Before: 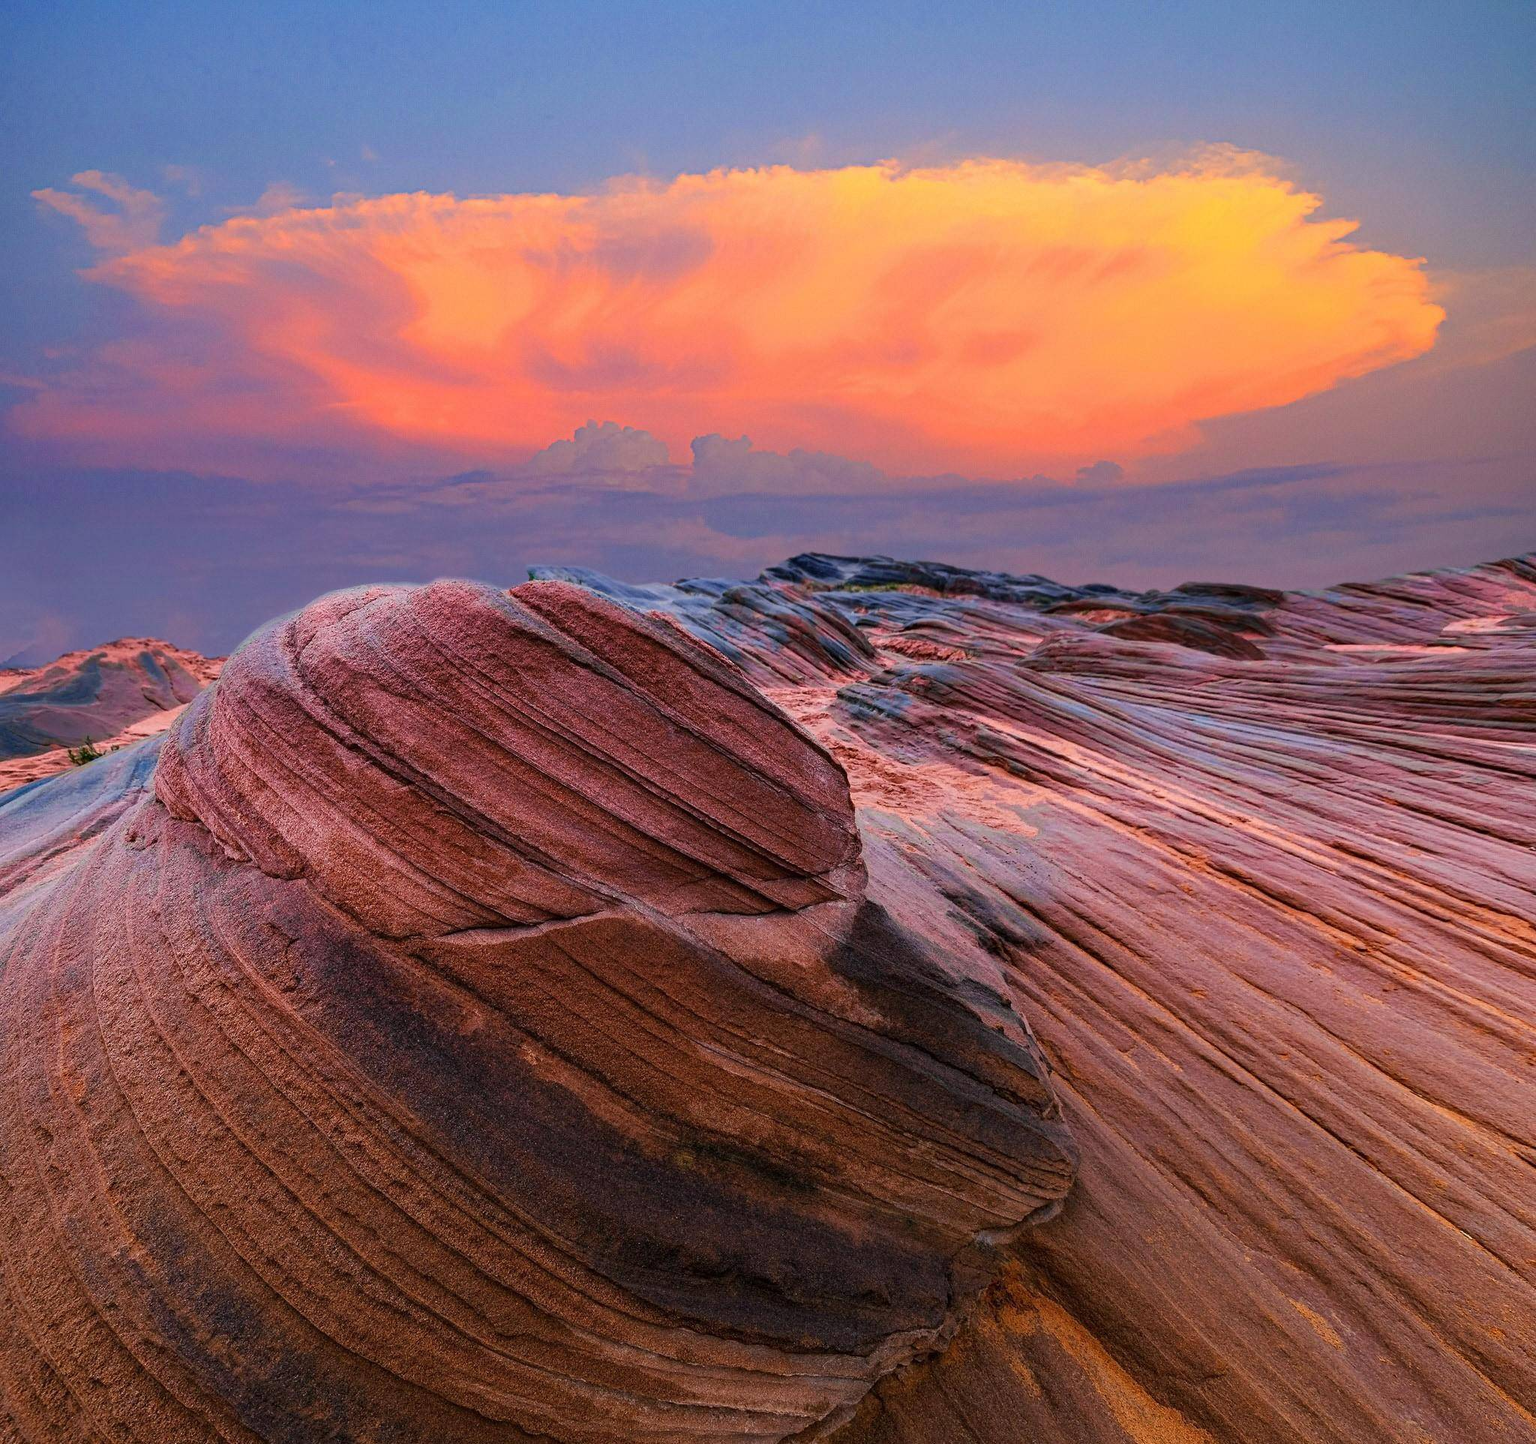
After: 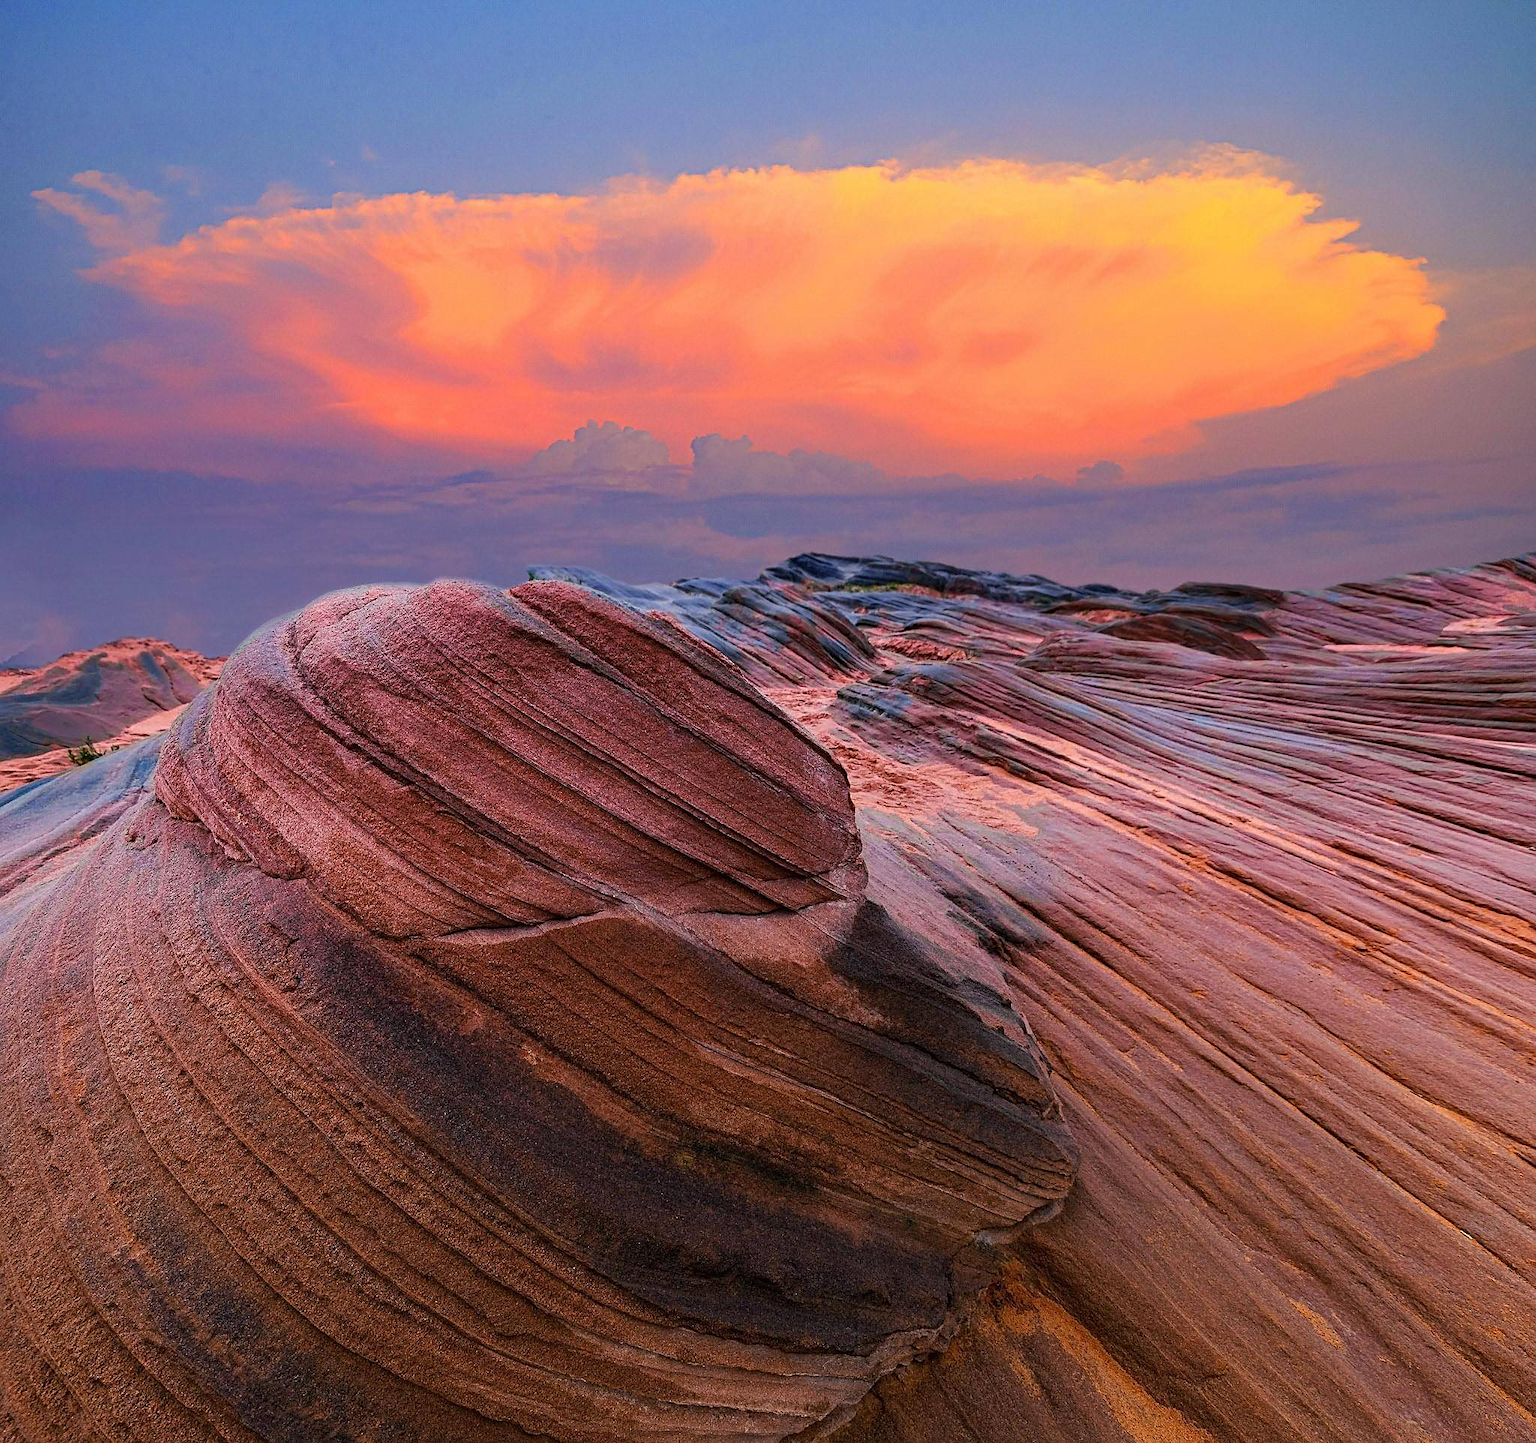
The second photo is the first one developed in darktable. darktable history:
sharpen: radius 1.838, amount 0.392, threshold 1.551
